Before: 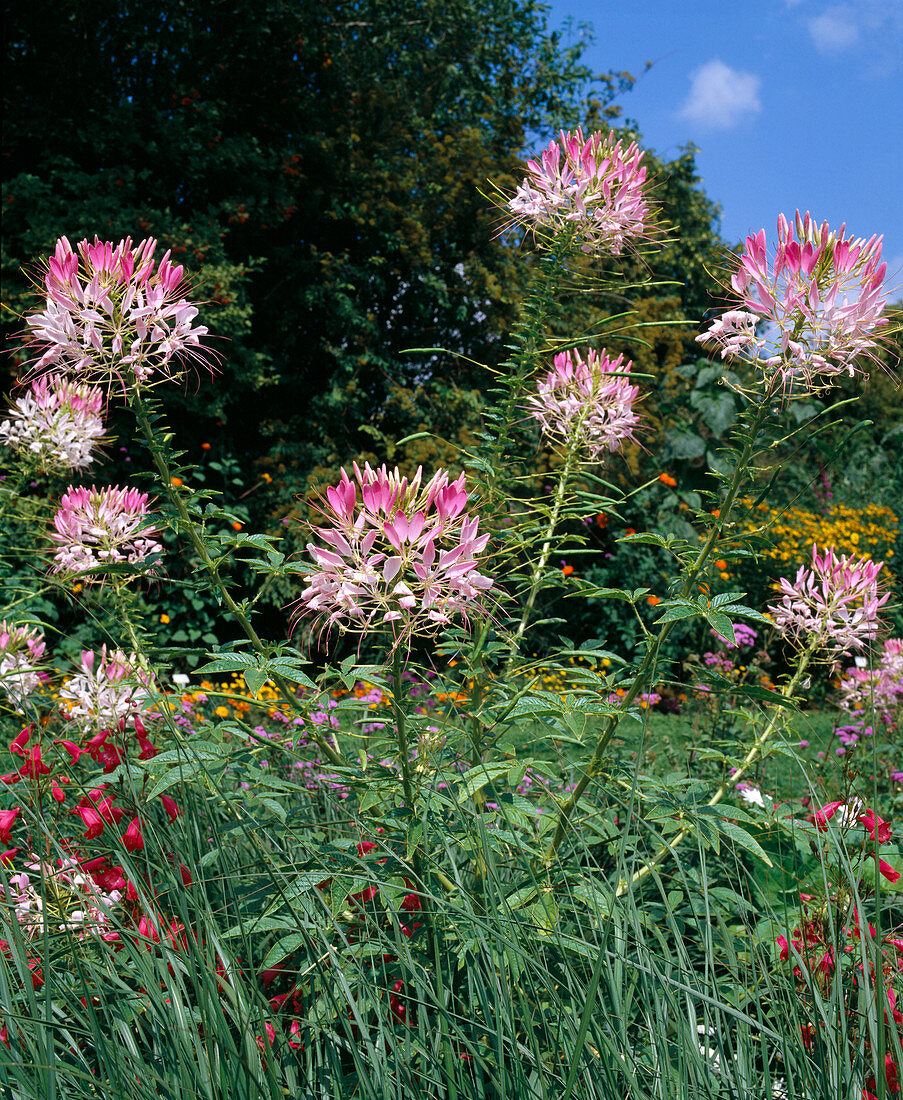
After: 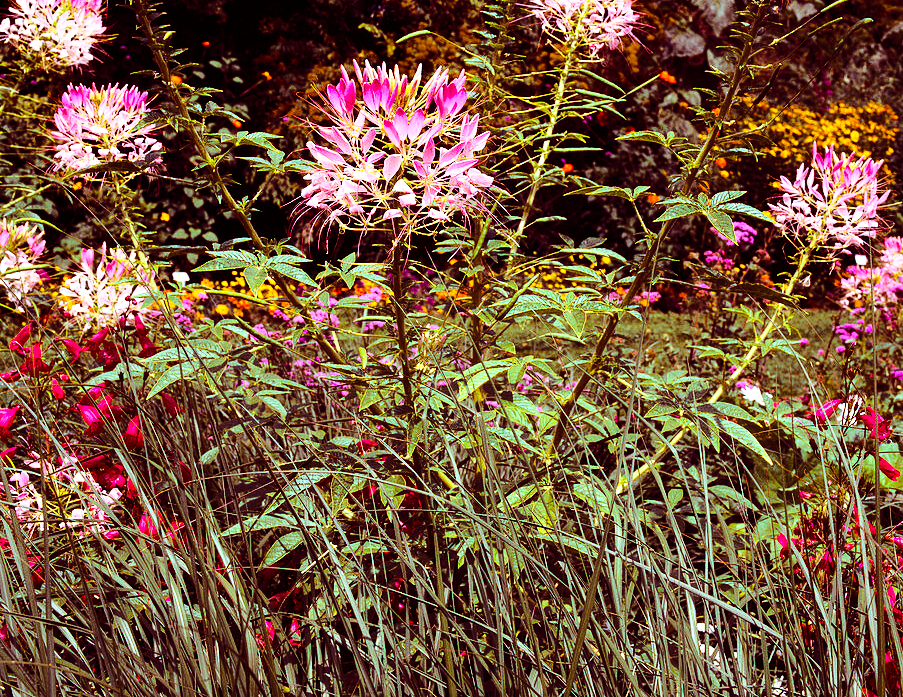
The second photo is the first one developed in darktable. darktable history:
crop and rotate: top 36.635%
color balance rgb: shadows lift › luminance -18.442%, shadows lift › chroma 35.207%, perceptual saturation grading › global saturation 30.277%, perceptual brilliance grading › global brilliance 15.458%, perceptual brilliance grading › shadows -34.824%
base curve: curves: ch0 [(0, 0) (0.036, 0.037) (0.121, 0.228) (0.46, 0.76) (0.859, 0.983) (1, 1)]
exposure: exposure -0.04 EV, compensate highlight preservation false
